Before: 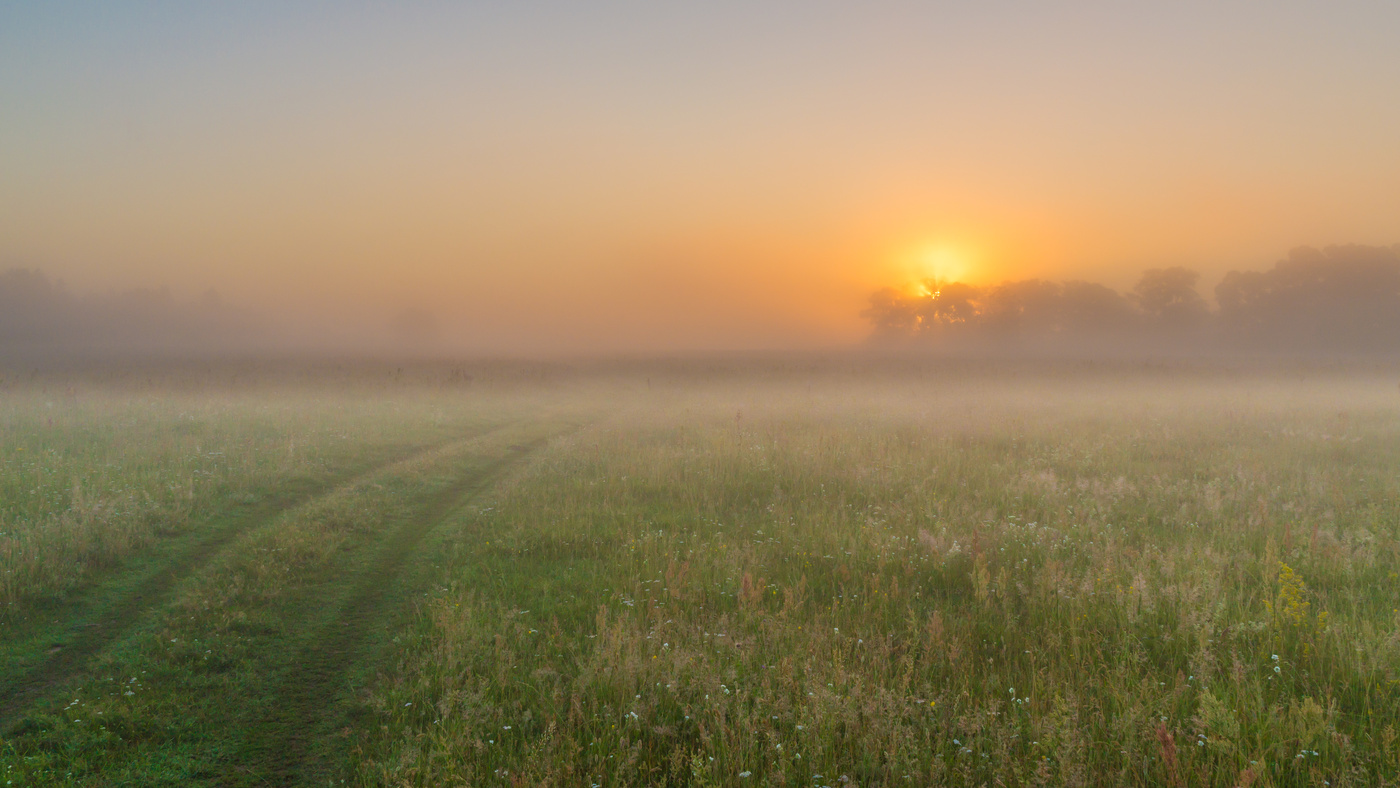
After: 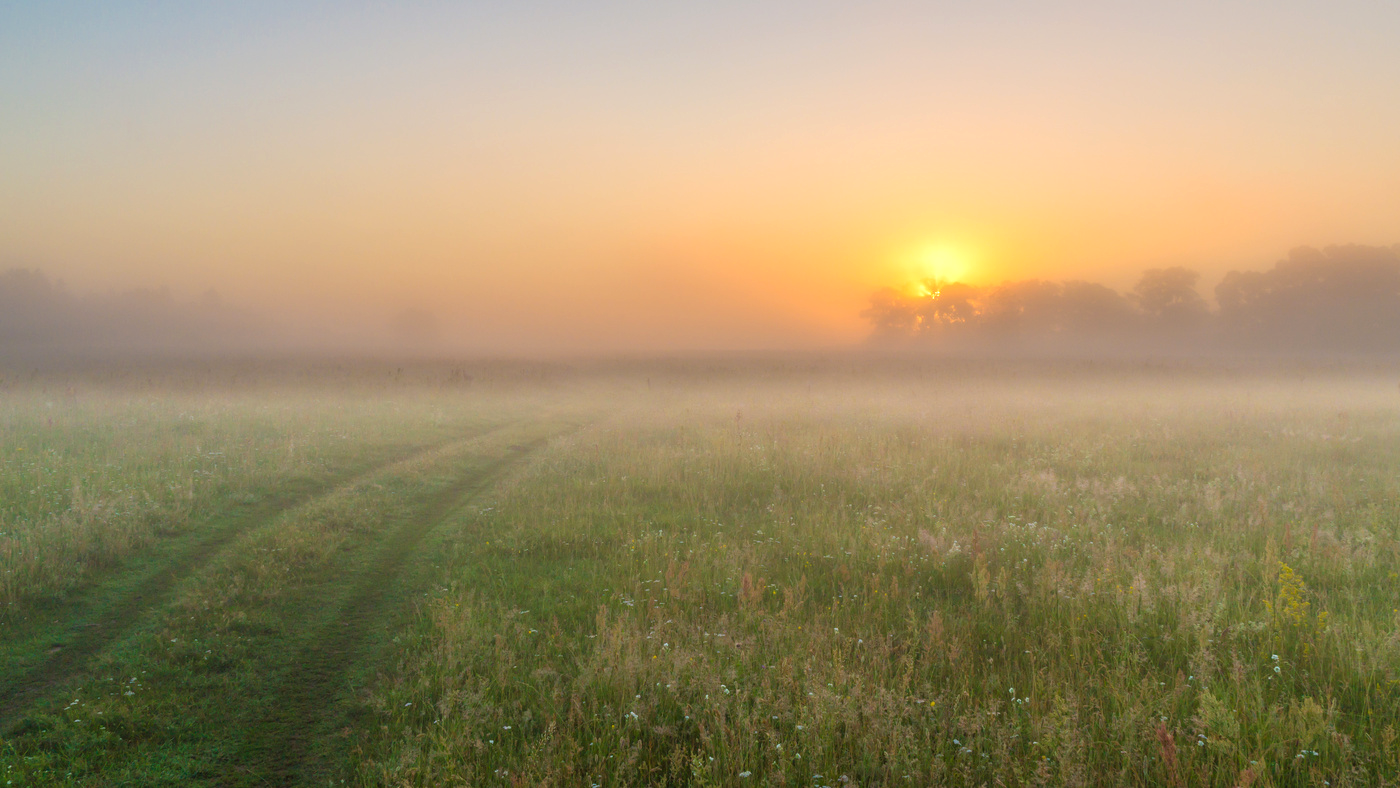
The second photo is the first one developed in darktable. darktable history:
exposure: exposure -0.053 EV, compensate highlight preservation false
tone equalizer: -8 EV -0.425 EV, -7 EV -0.425 EV, -6 EV -0.332 EV, -5 EV -0.219 EV, -3 EV 0.198 EV, -2 EV 0.332 EV, -1 EV 0.409 EV, +0 EV 0.428 EV
